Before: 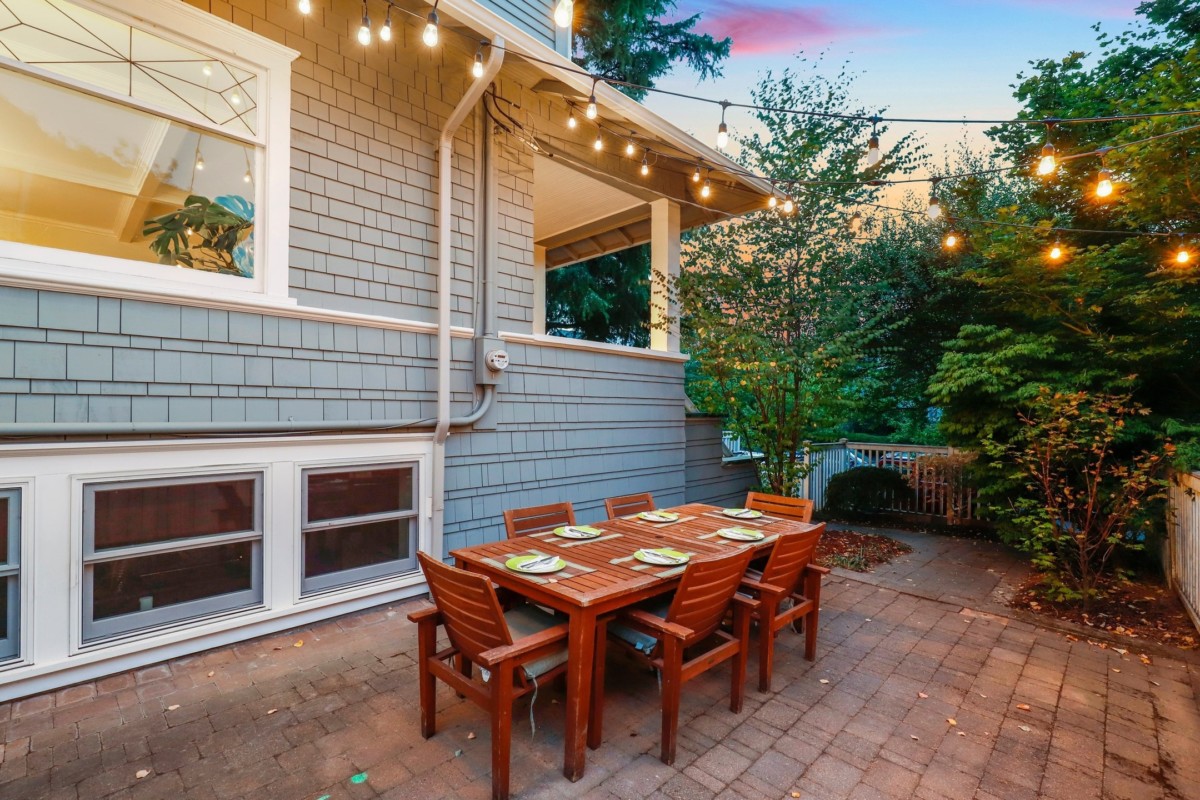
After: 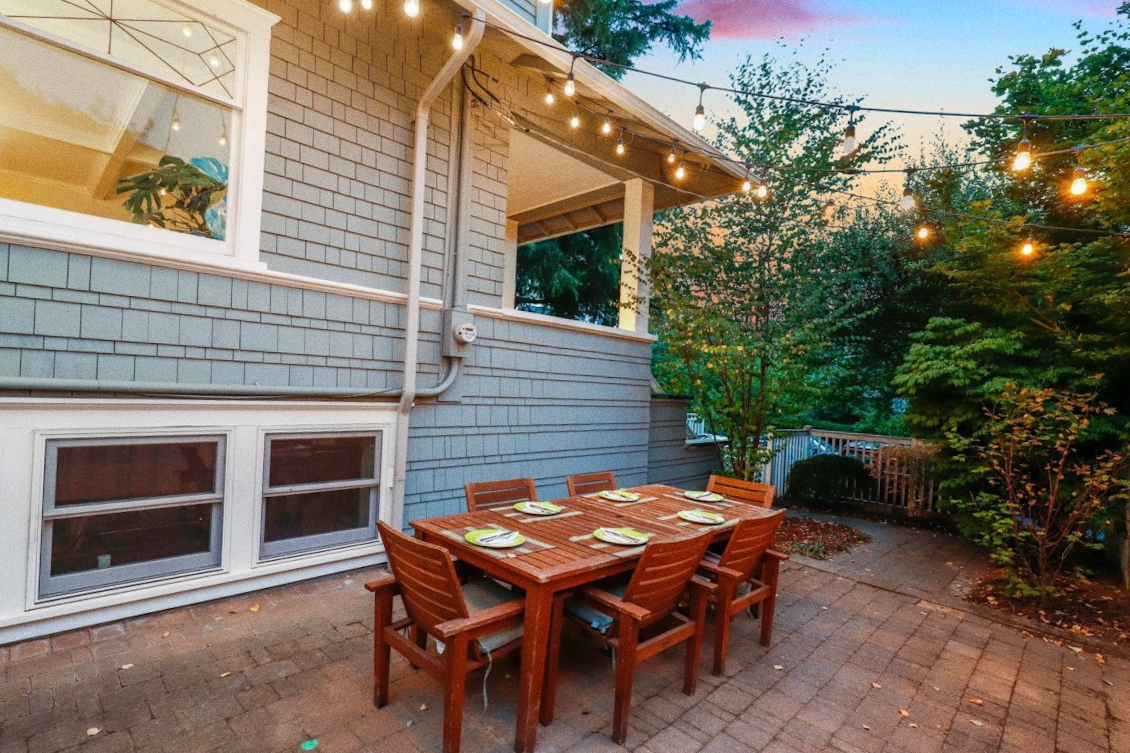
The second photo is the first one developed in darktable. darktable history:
white balance: emerald 1
crop and rotate: angle -2.38°
grain: coarseness 0.47 ISO
color zones: curves: ch0 [(0.068, 0.464) (0.25, 0.5) (0.48, 0.508) (0.75, 0.536) (0.886, 0.476) (0.967, 0.456)]; ch1 [(0.066, 0.456) (0.25, 0.5) (0.616, 0.508) (0.746, 0.56) (0.934, 0.444)]
